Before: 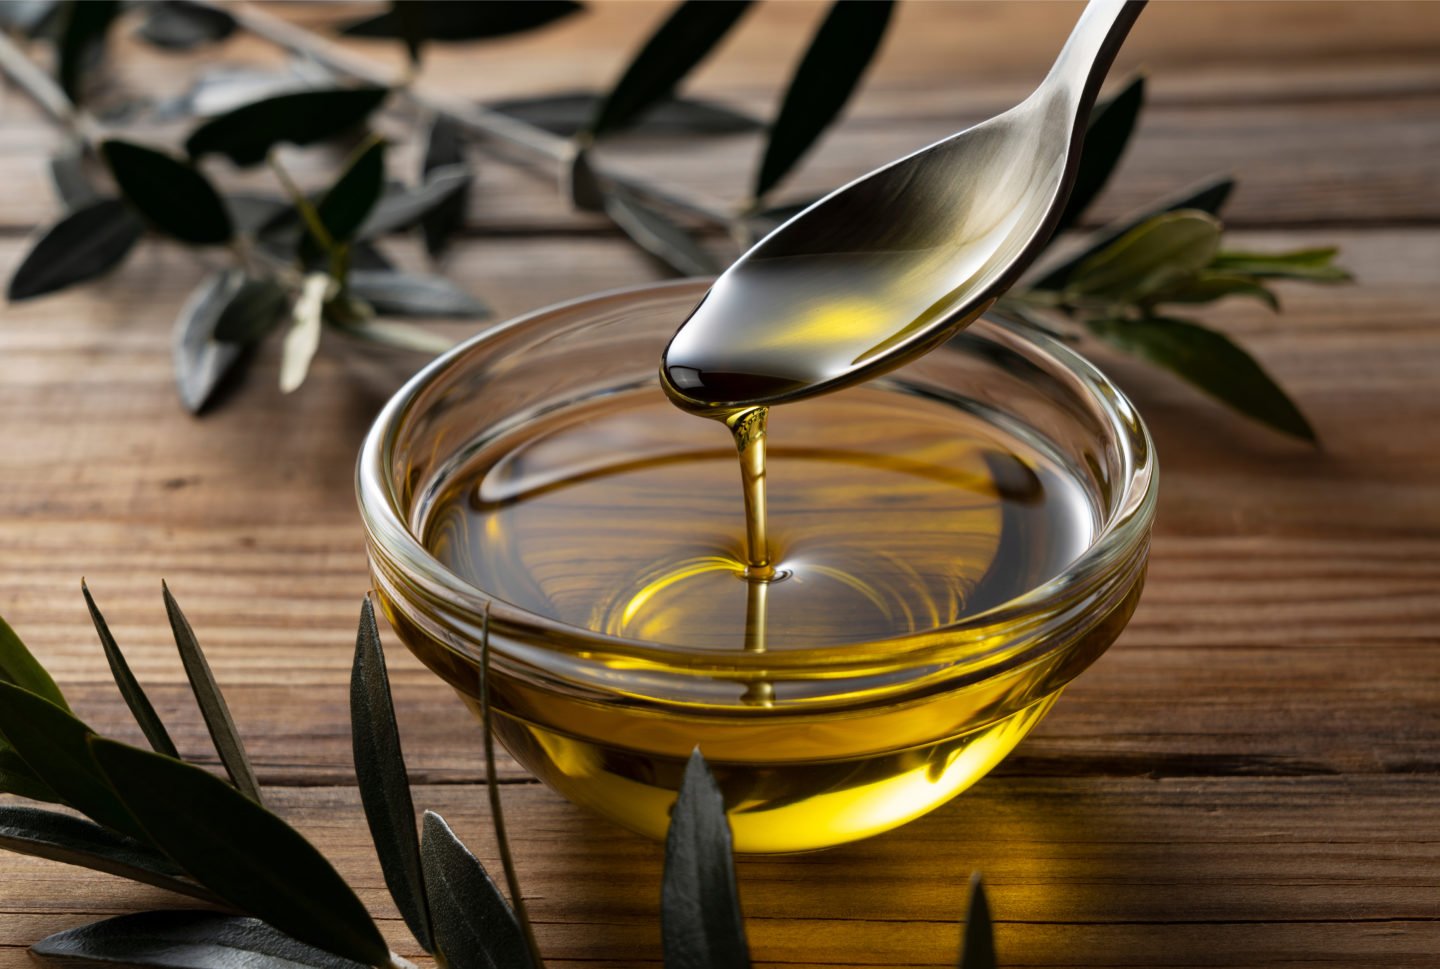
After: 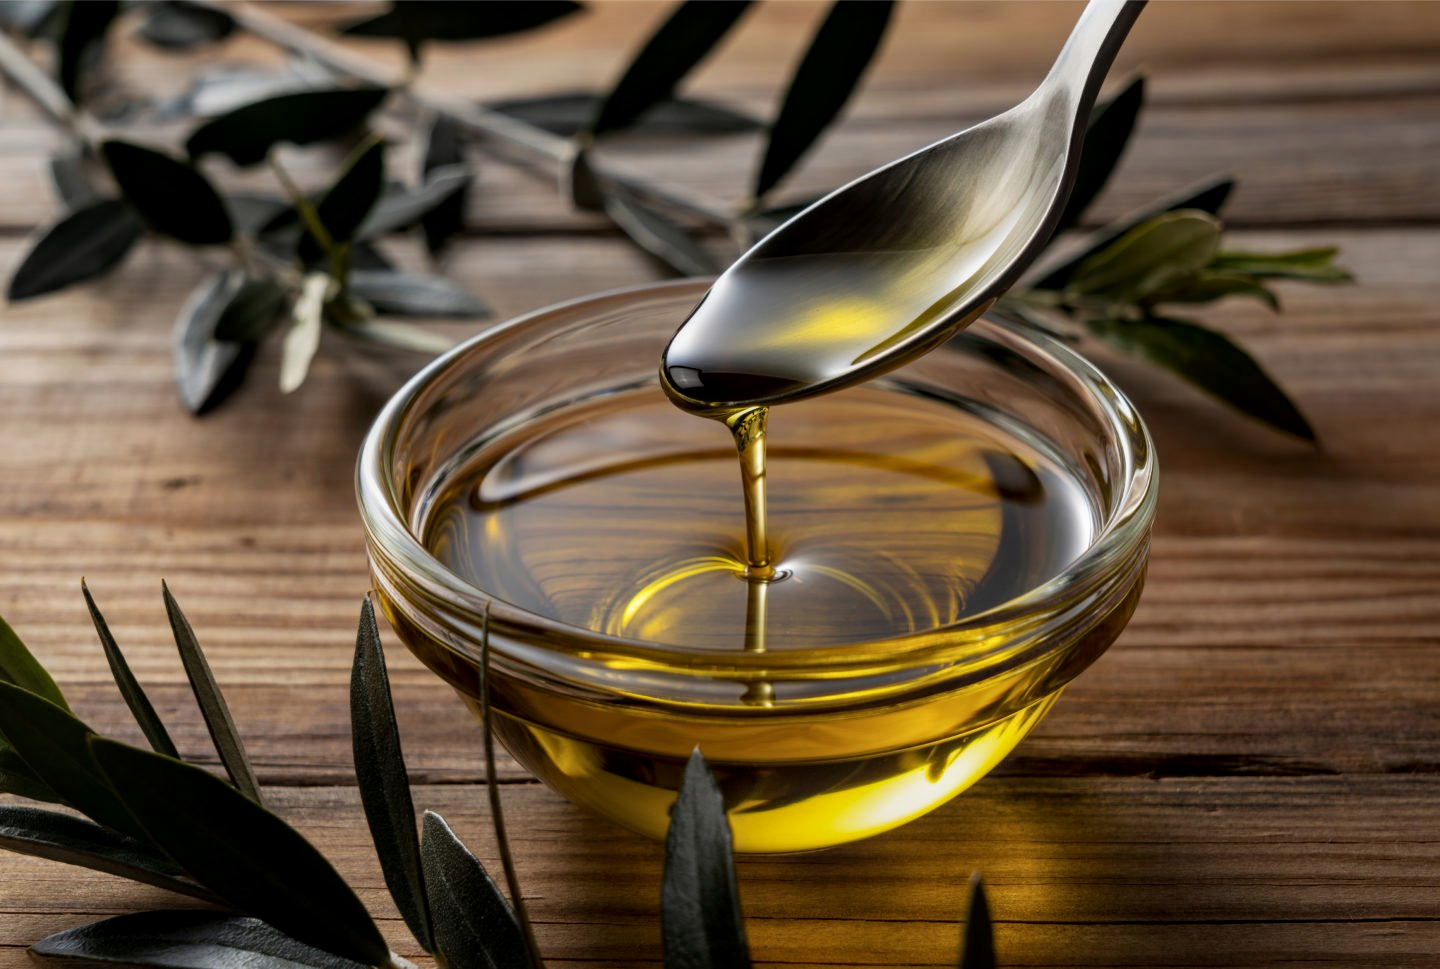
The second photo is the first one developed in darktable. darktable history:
exposure: exposure -0.151 EV, compensate highlight preservation false
local contrast: on, module defaults
